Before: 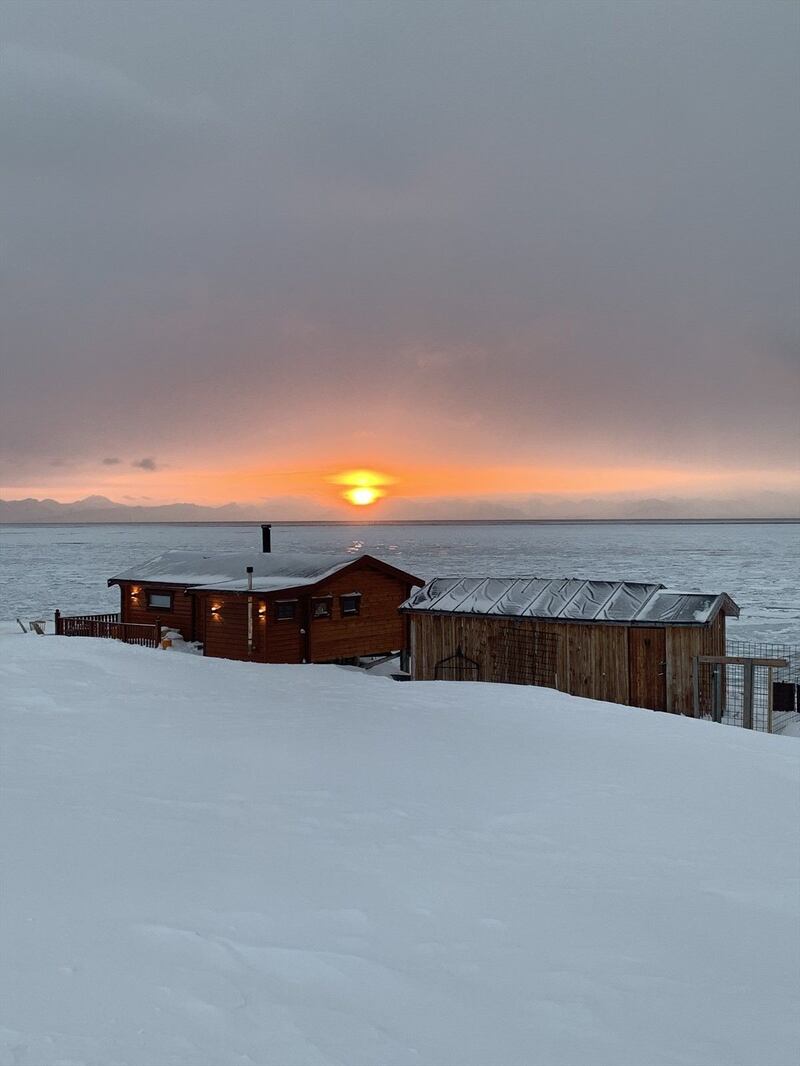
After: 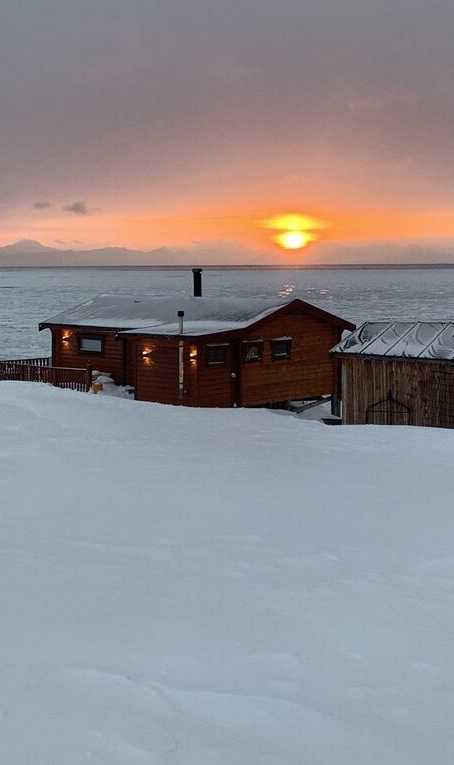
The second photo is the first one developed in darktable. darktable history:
crop: left 8.641%, top 24.05%, right 34.592%, bottom 4.184%
